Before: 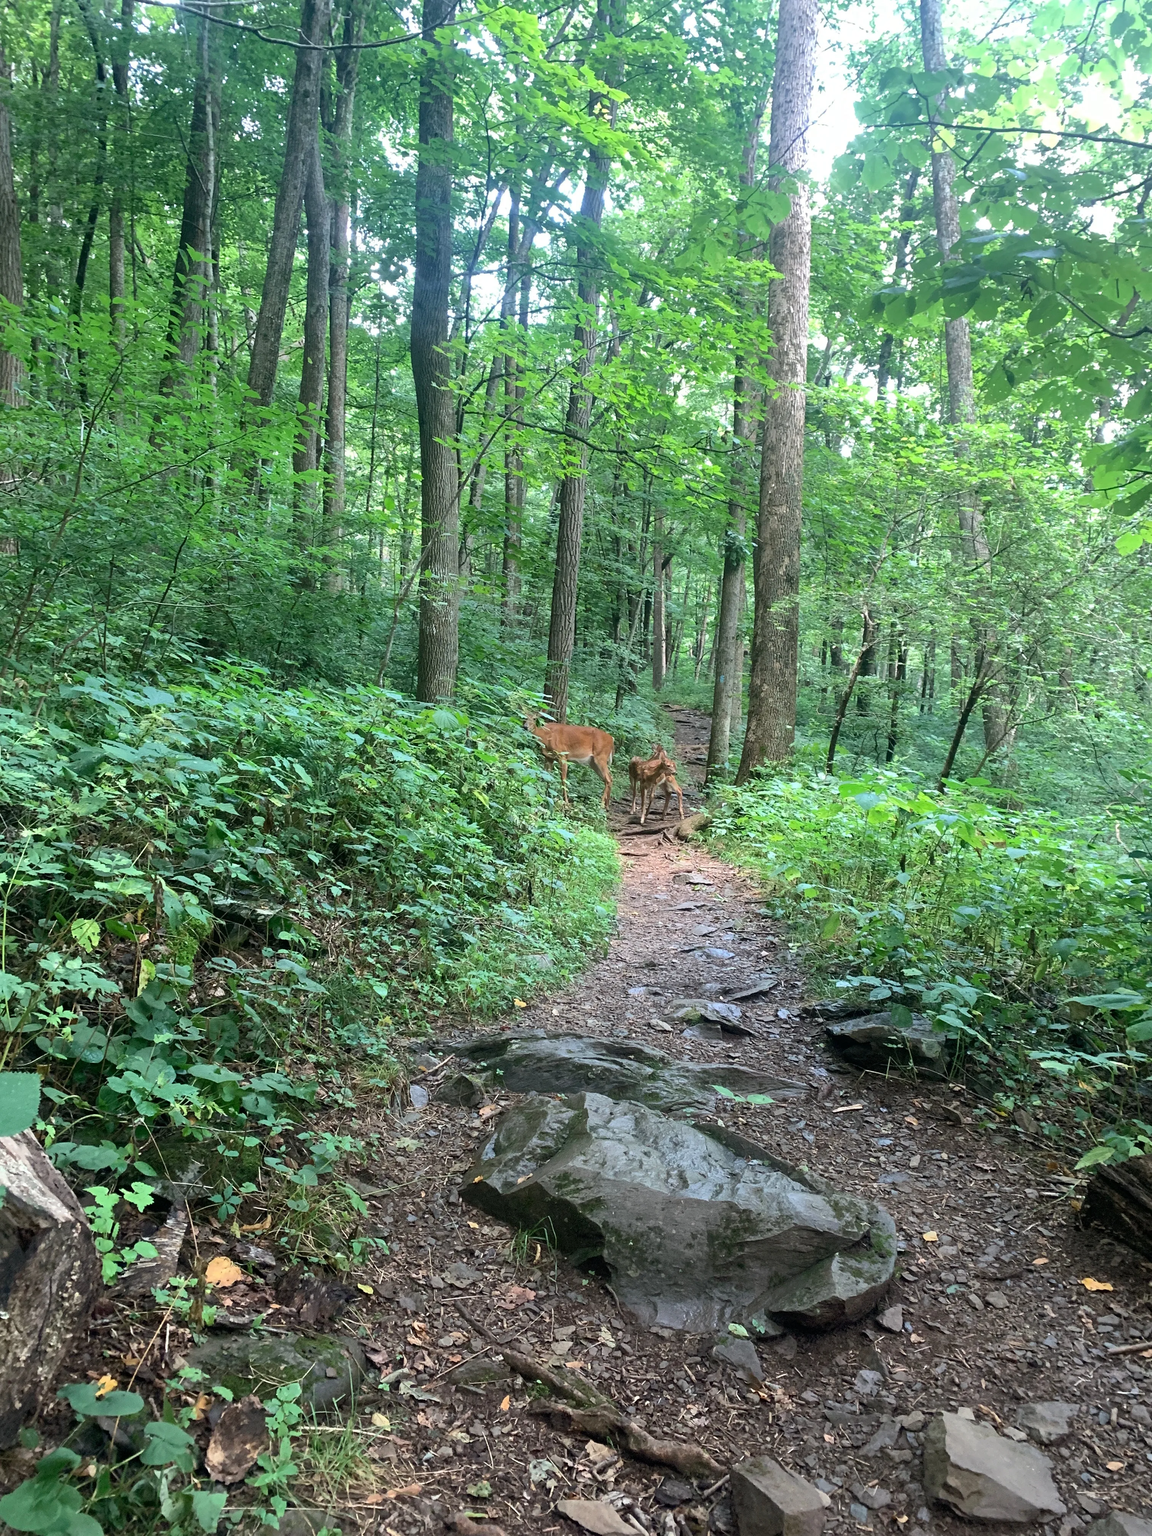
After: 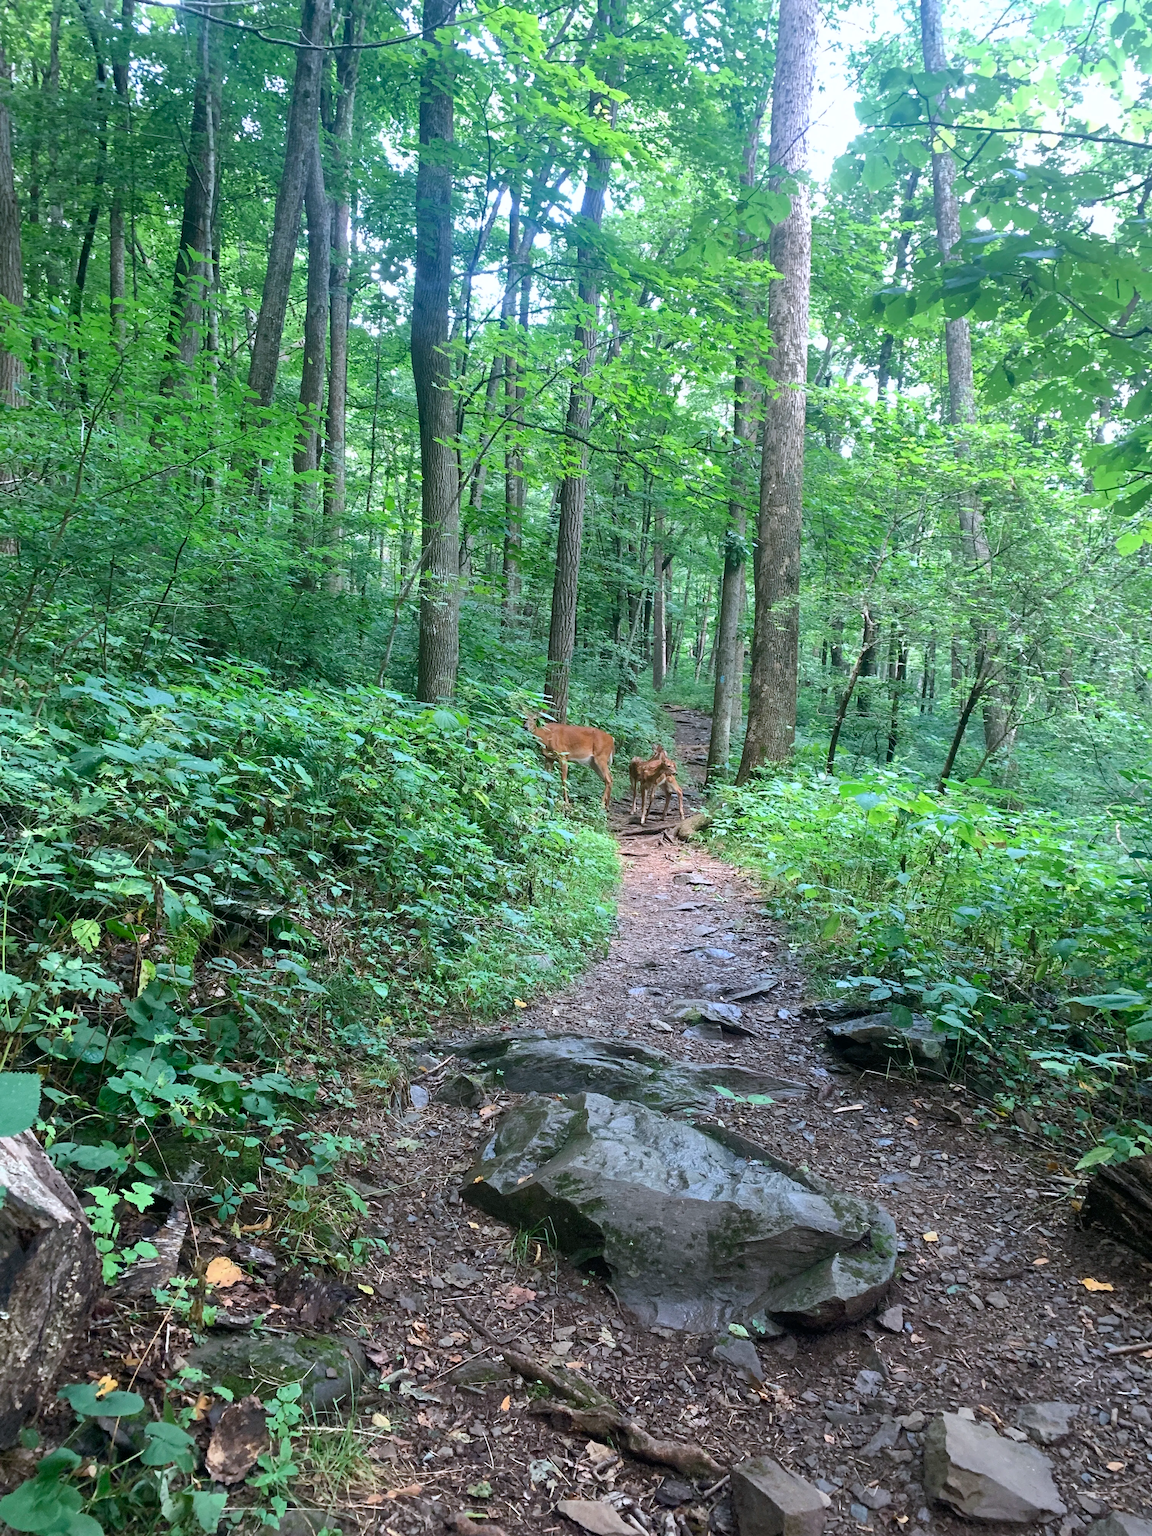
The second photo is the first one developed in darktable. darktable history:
color balance rgb: linear chroma grading › shadows 19.44%, linear chroma grading › highlights 3.42%, linear chroma grading › mid-tones 10.16%
white balance: red 1, blue 1
color calibration: illuminant as shot in camera, x 0.358, y 0.373, temperature 4628.91 K
